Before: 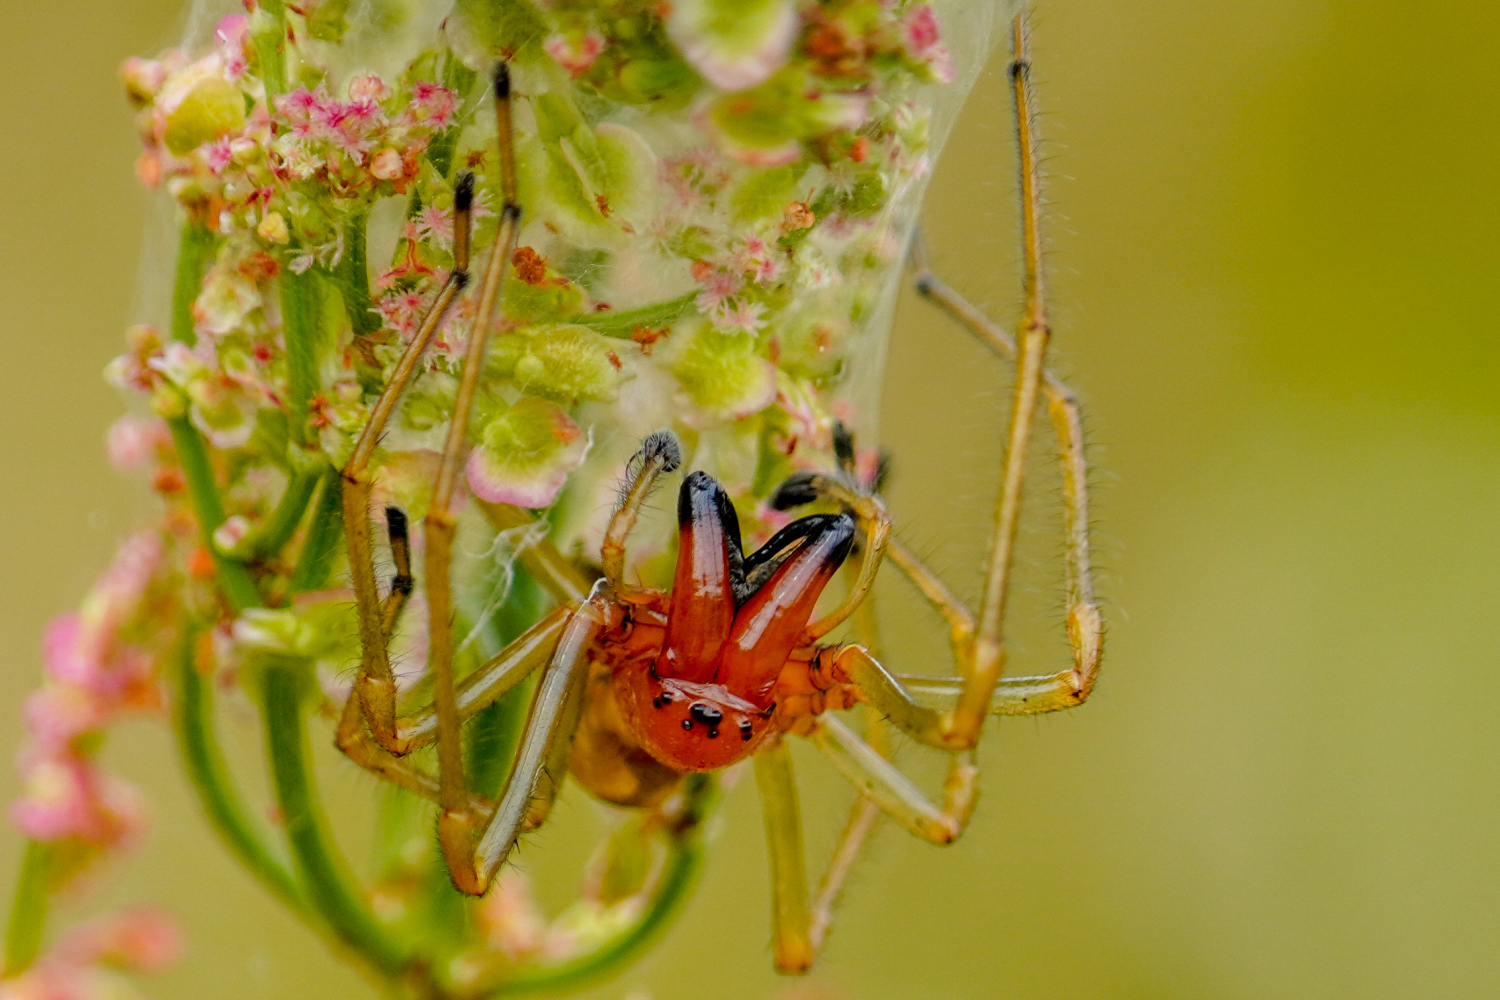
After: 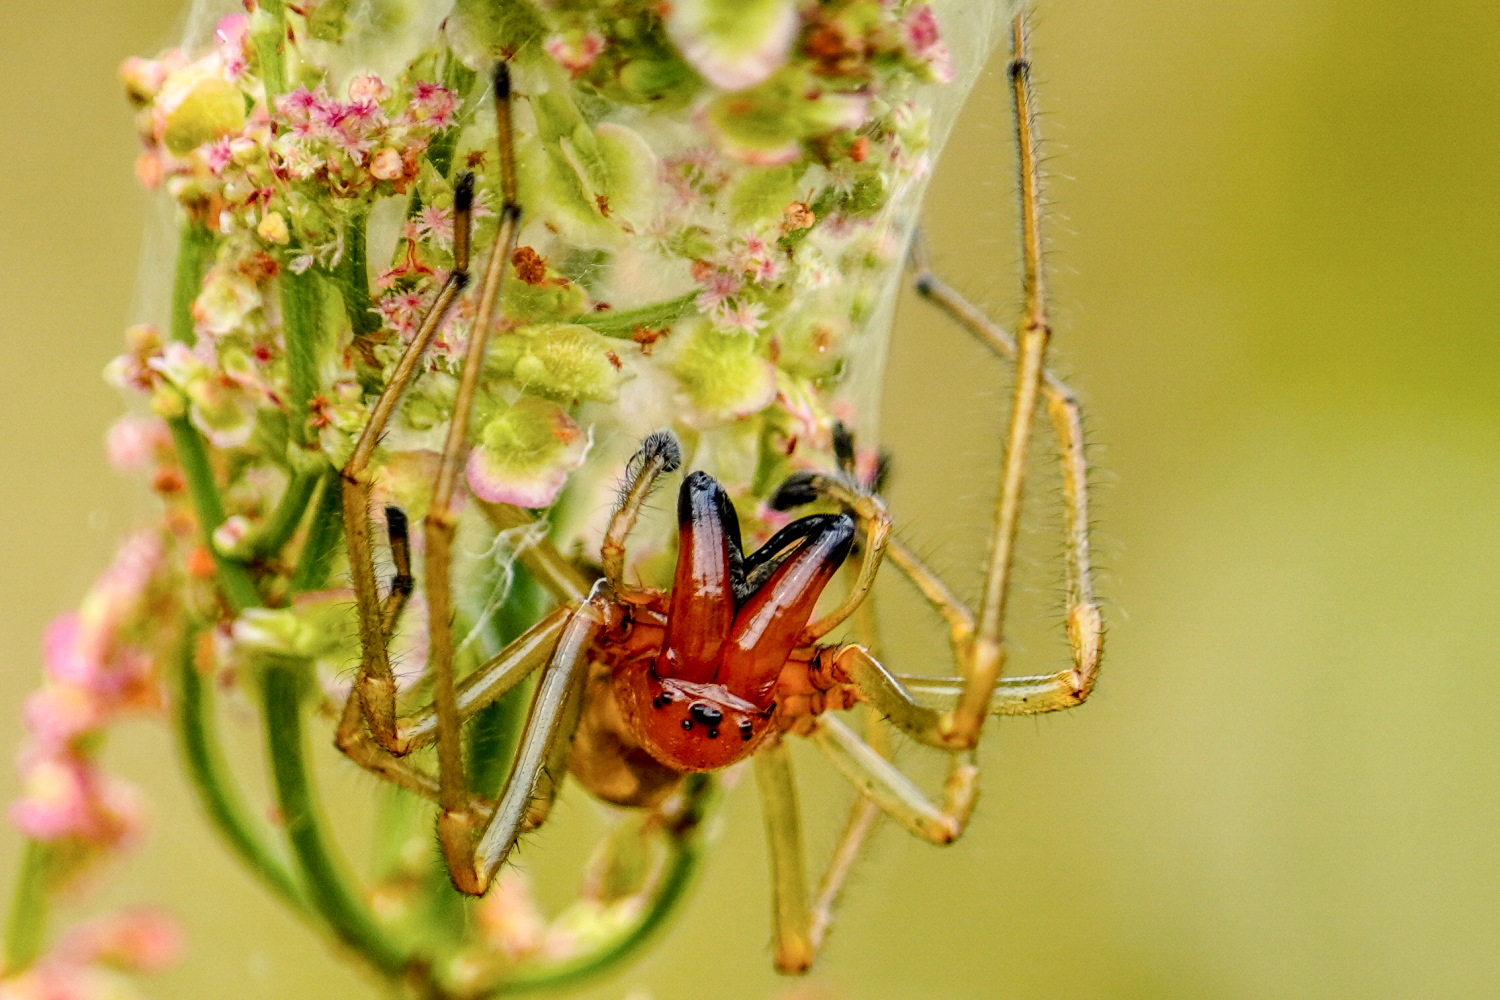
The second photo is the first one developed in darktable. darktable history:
contrast brightness saturation: contrast 0.239, brightness 0.09
local contrast: on, module defaults
